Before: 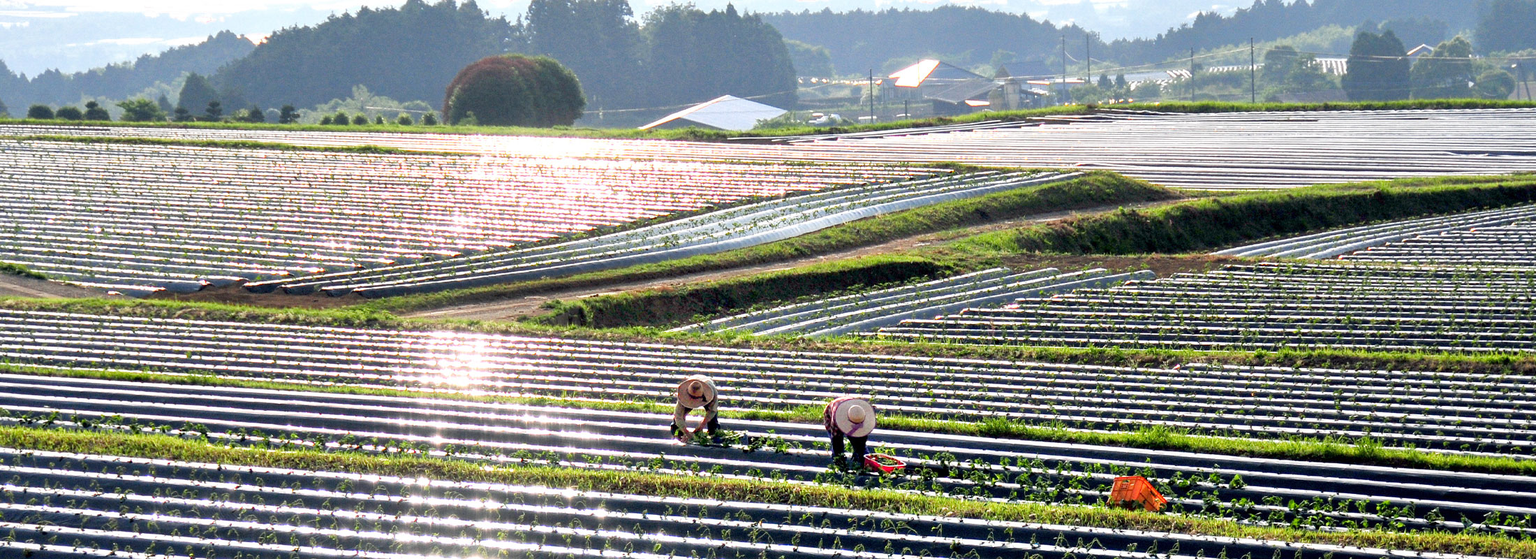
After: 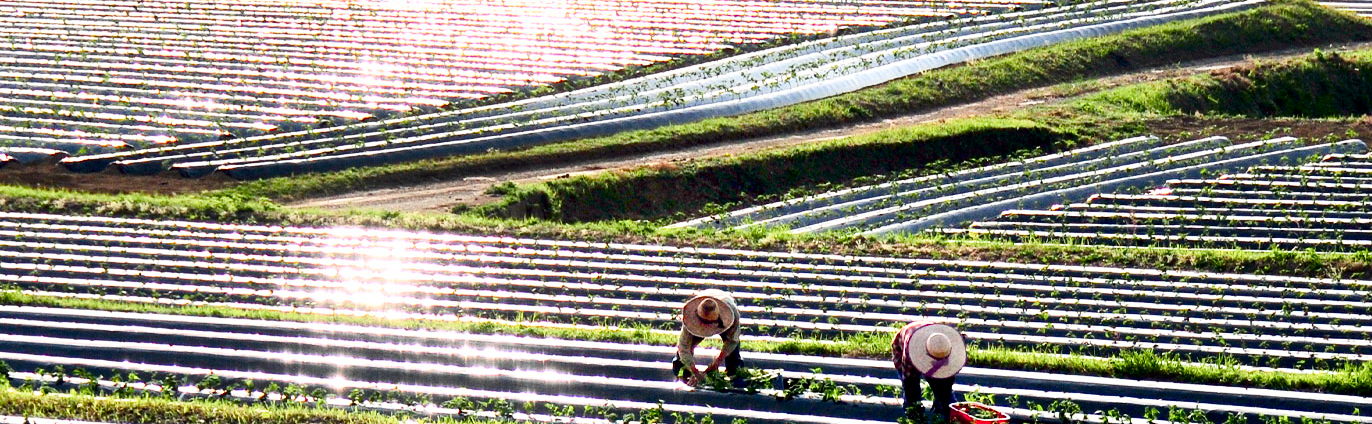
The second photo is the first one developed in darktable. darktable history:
color balance rgb: power › hue 73.98°, linear chroma grading › global chroma 0.759%, perceptual saturation grading › global saturation 0.022%, perceptual saturation grading › highlights -9.709%, perceptual saturation grading › mid-tones 18.713%, perceptual saturation grading › shadows 28.943%
contrast brightness saturation: contrast 0.279
crop: left 13.119%, top 30.996%, right 24.485%, bottom 15.937%
